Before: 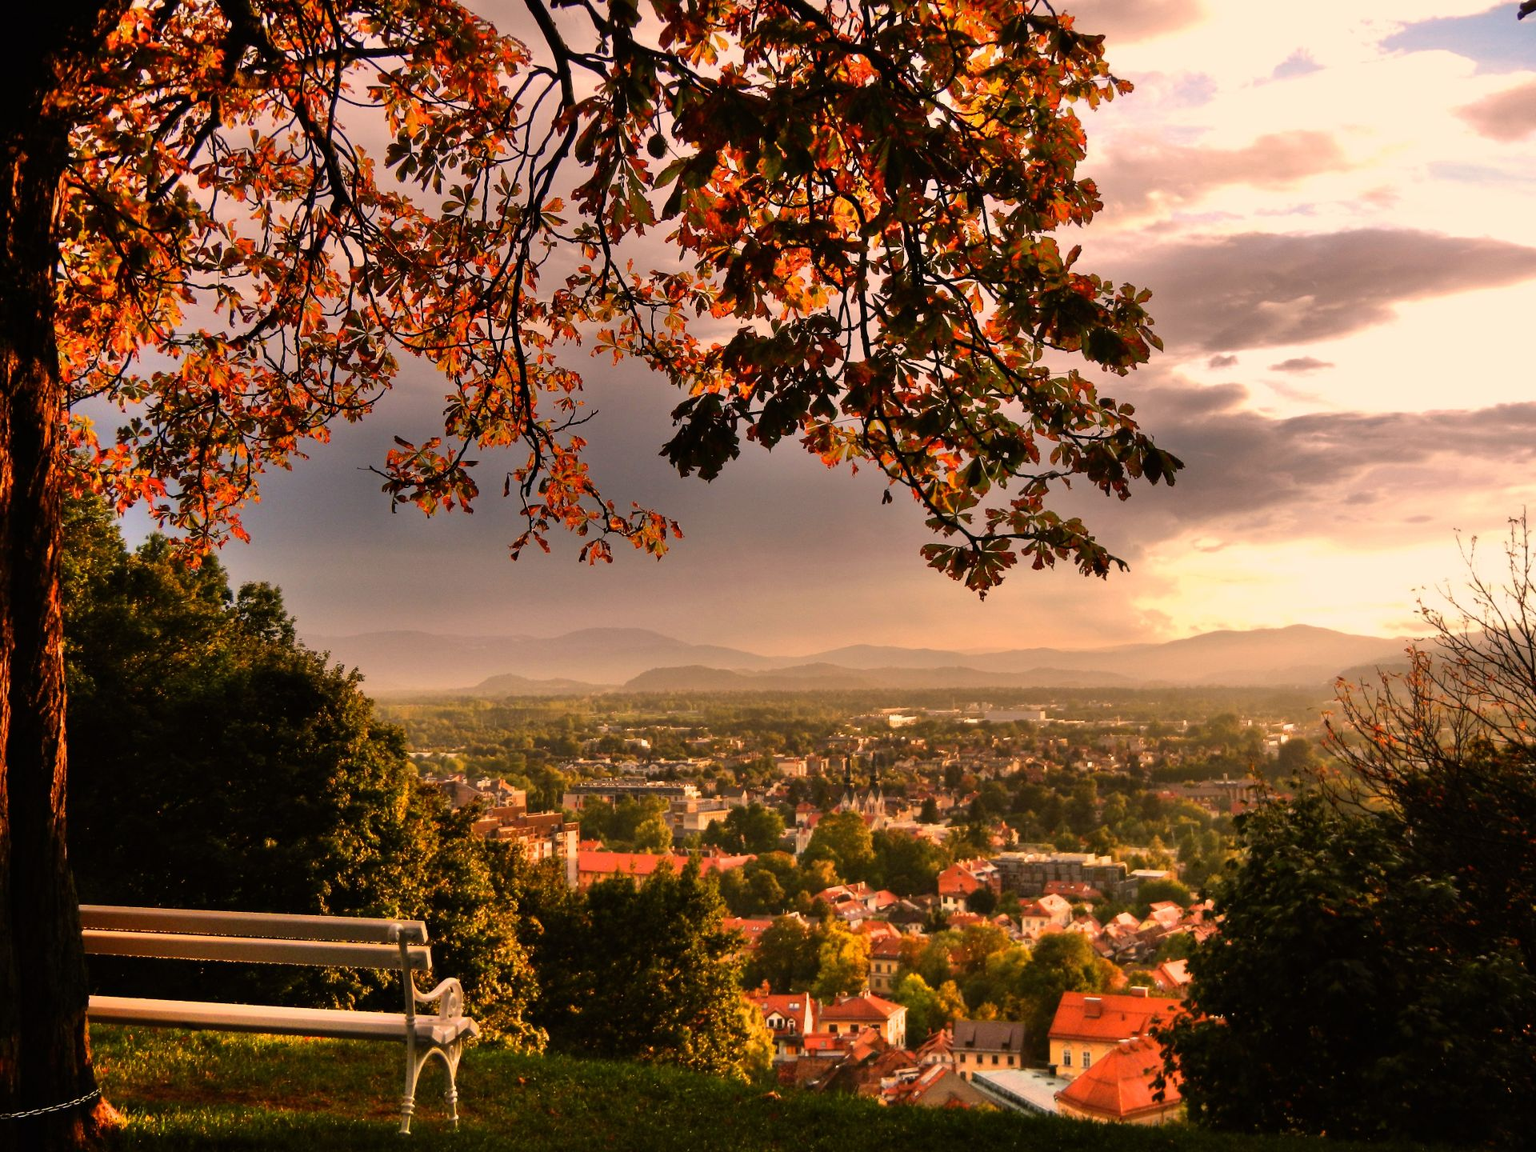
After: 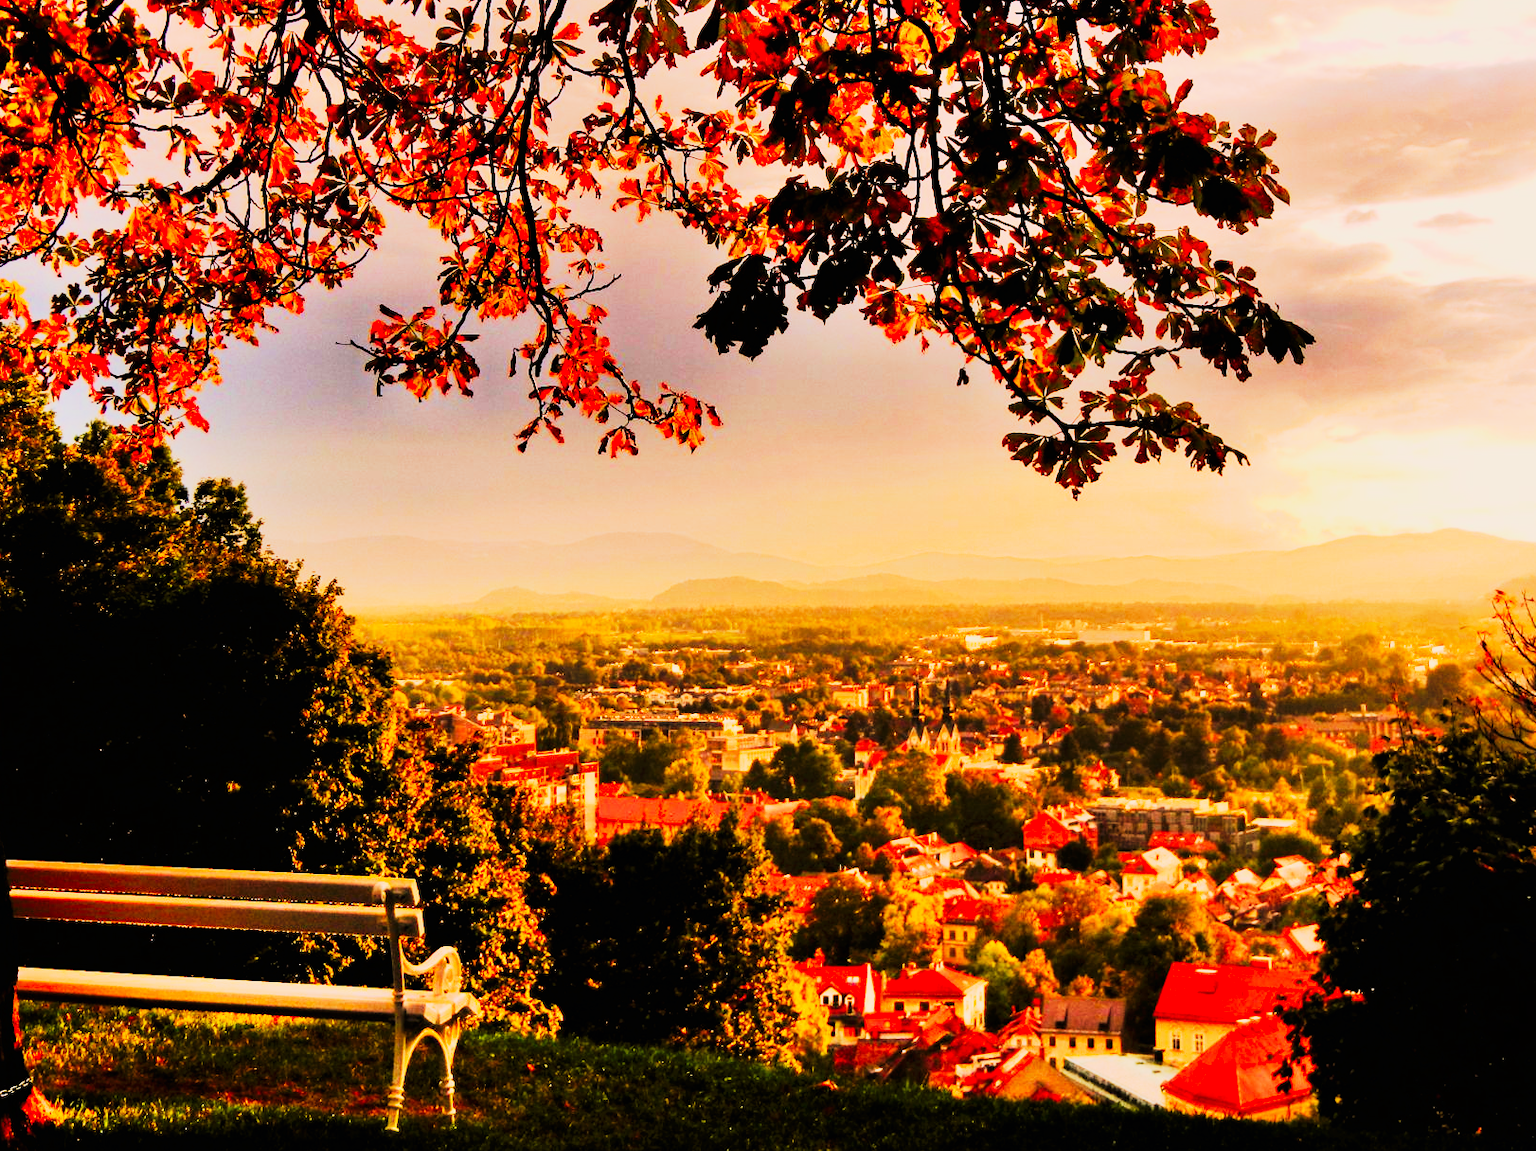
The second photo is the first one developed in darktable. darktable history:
tone curve: curves: ch0 [(0, 0) (0.003, 0.005) (0.011, 0.006) (0.025, 0.004) (0.044, 0.004) (0.069, 0.007) (0.1, 0.014) (0.136, 0.018) (0.177, 0.034) (0.224, 0.065) (0.277, 0.089) (0.335, 0.143) (0.399, 0.219) (0.468, 0.327) (0.543, 0.455) (0.623, 0.63) (0.709, 0.786) (0.801, 0.87) (0.898, 0.922) (1, 1)], preserve colors none
crop and rotate: left 4.842%, top 15.51%, right 10.668%
exposure: black level correction 0, exposure 1.5 EV, compensate exposure bias true, compensate highlight preservation false
filmic rgb: black relative exposure -6.15 EV, white relative exposure 6.96 EV, hardness 2.23, color science v6 (2022)
